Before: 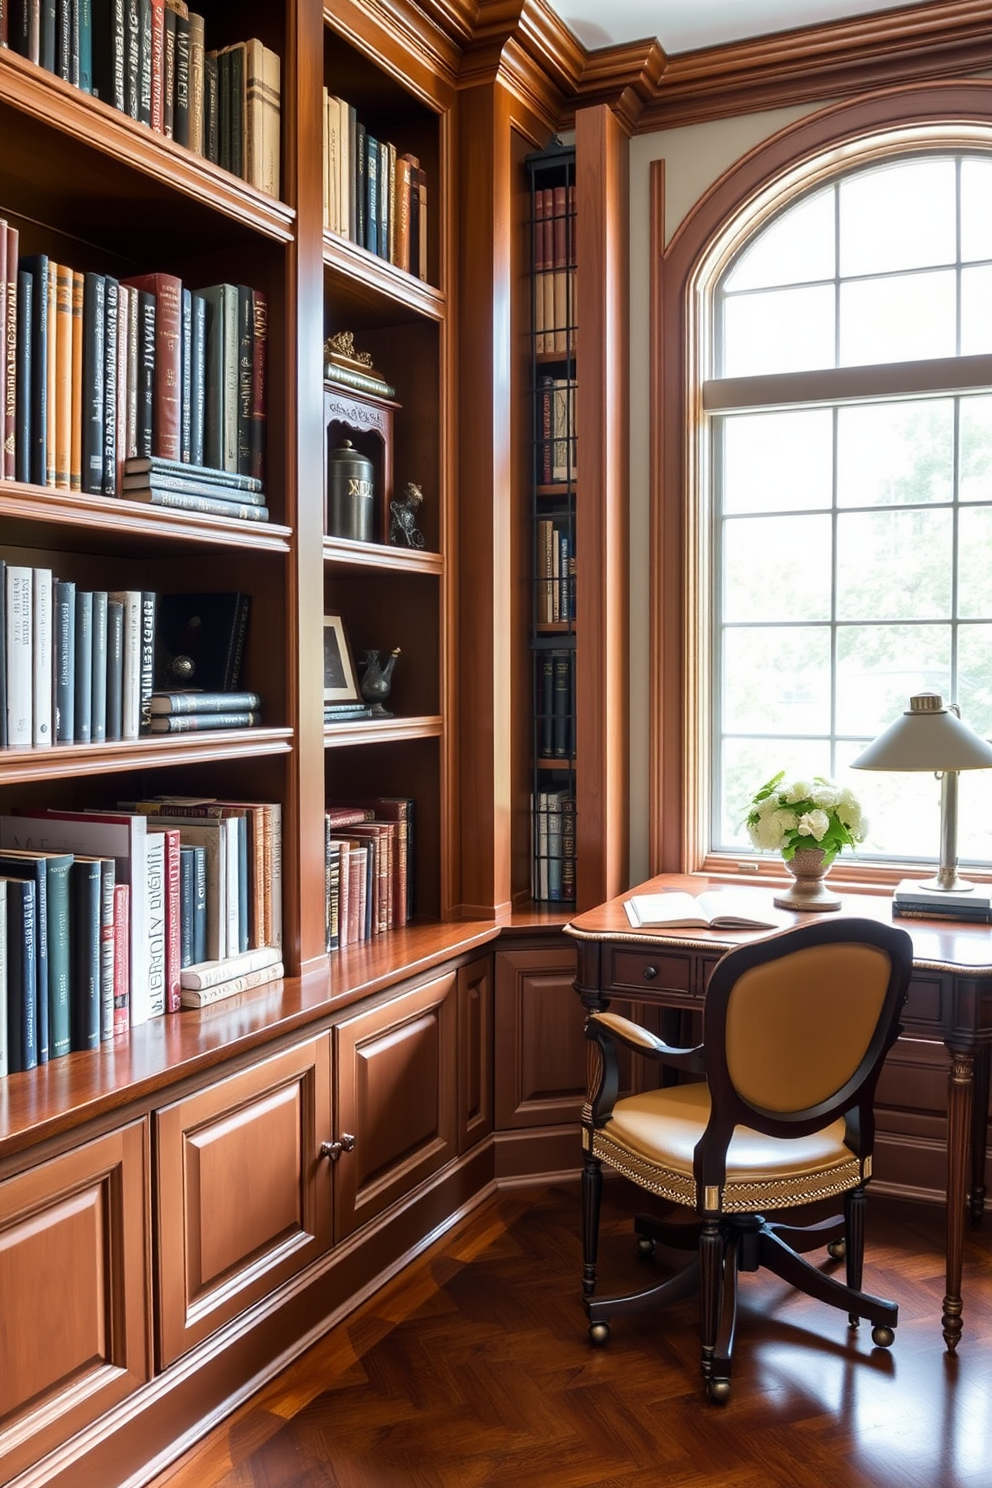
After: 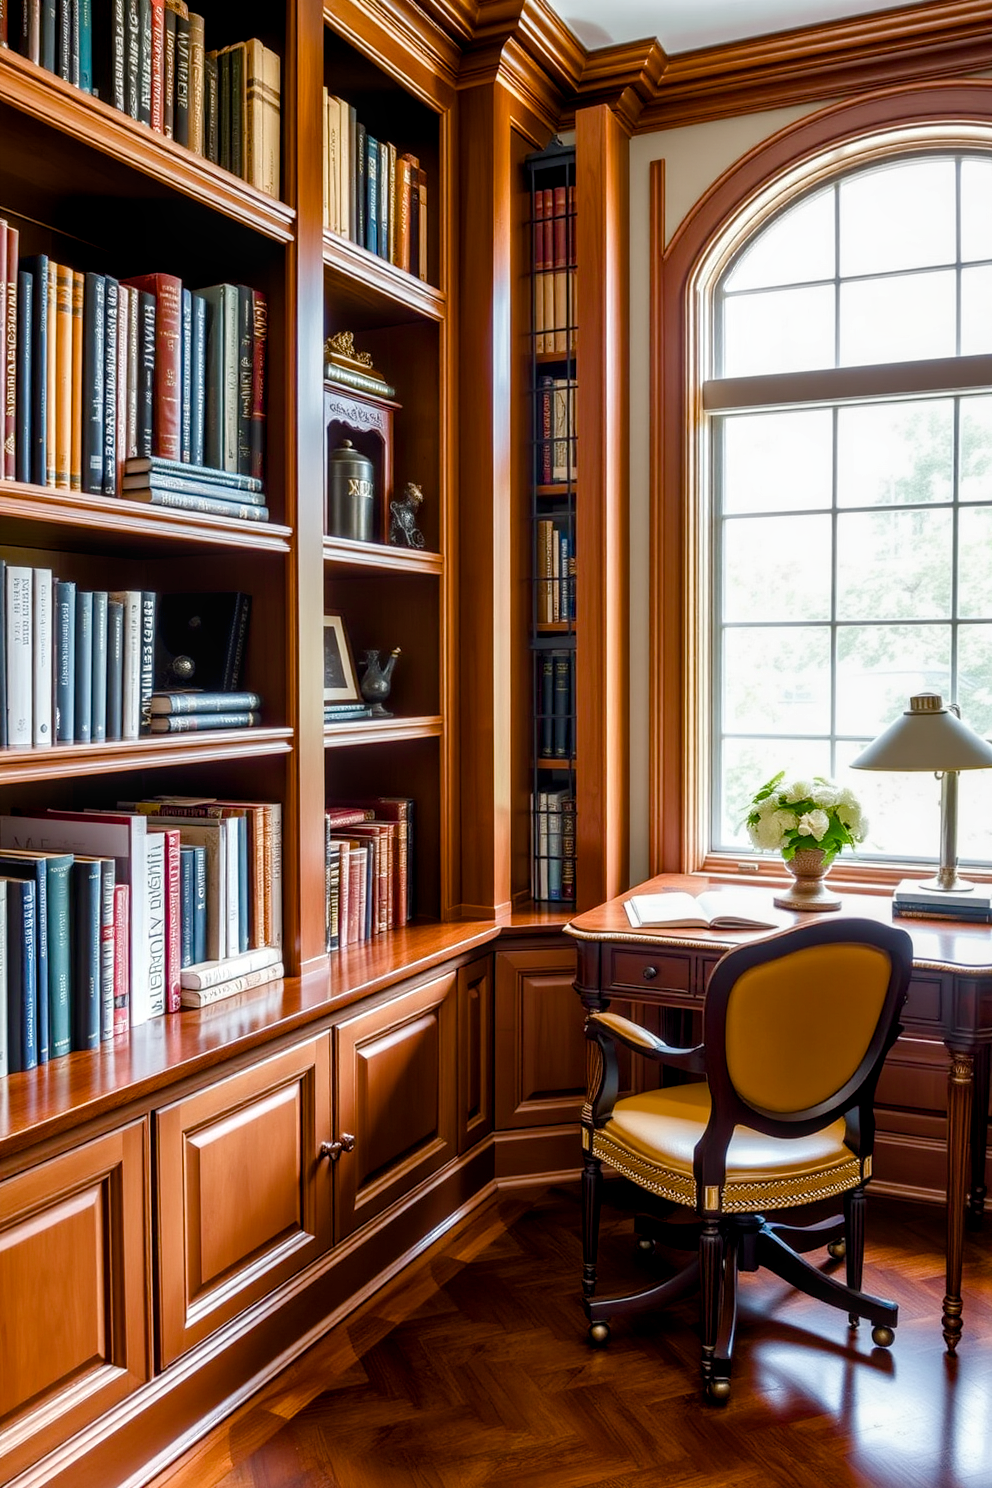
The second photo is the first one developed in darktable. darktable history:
shadows and highlights: radius 336.7, shadows 28.88, soften with gaussian
color balance rgb: global offset › luminance -0.294%, global offset › hue 262.77°, linear chroma grading › global chroma 9.152%, perceptual saturation grading › global saturation 40.148%, perceptual saturation grading › highlights -50.363%, perceptual saturation grading › shadows 30.392%
local contrast: on, module defaults
